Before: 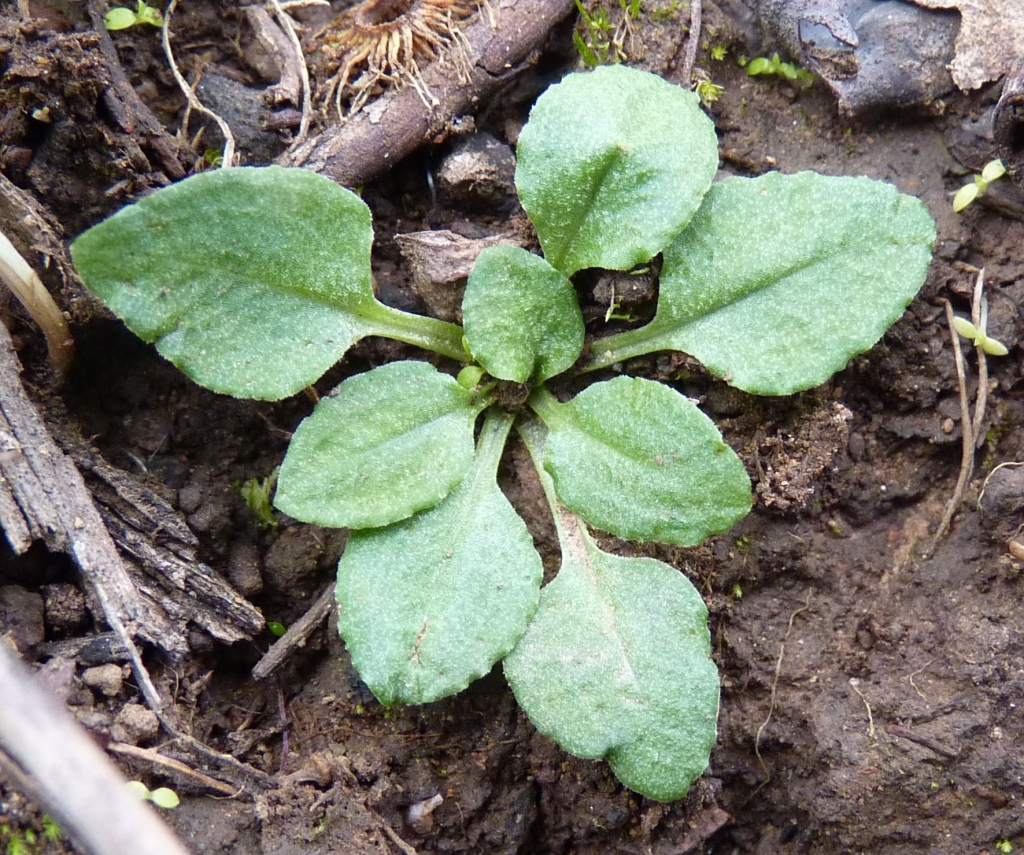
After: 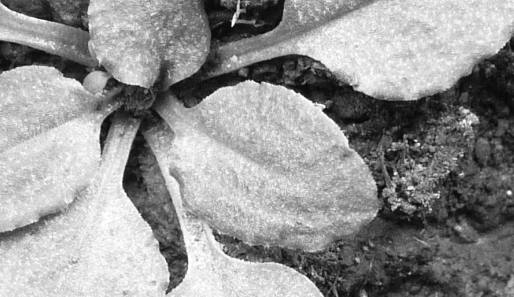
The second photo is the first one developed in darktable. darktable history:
shadows and highlights: shadows -11.99, white point adjustment 4.14, highlights 28.62, highlights color adjustment 42.34%
crop: left 36.593%, top 34.605%, right 13.131%, bottom 30.574%
color calibration: output gray [0.267, 0.423, 0.267, 0], x 0.381, y 0.391, temperature 4087.49 K
contrast brightness saturation: contrast -0.021, brightness -0.005, saturation 0.036
